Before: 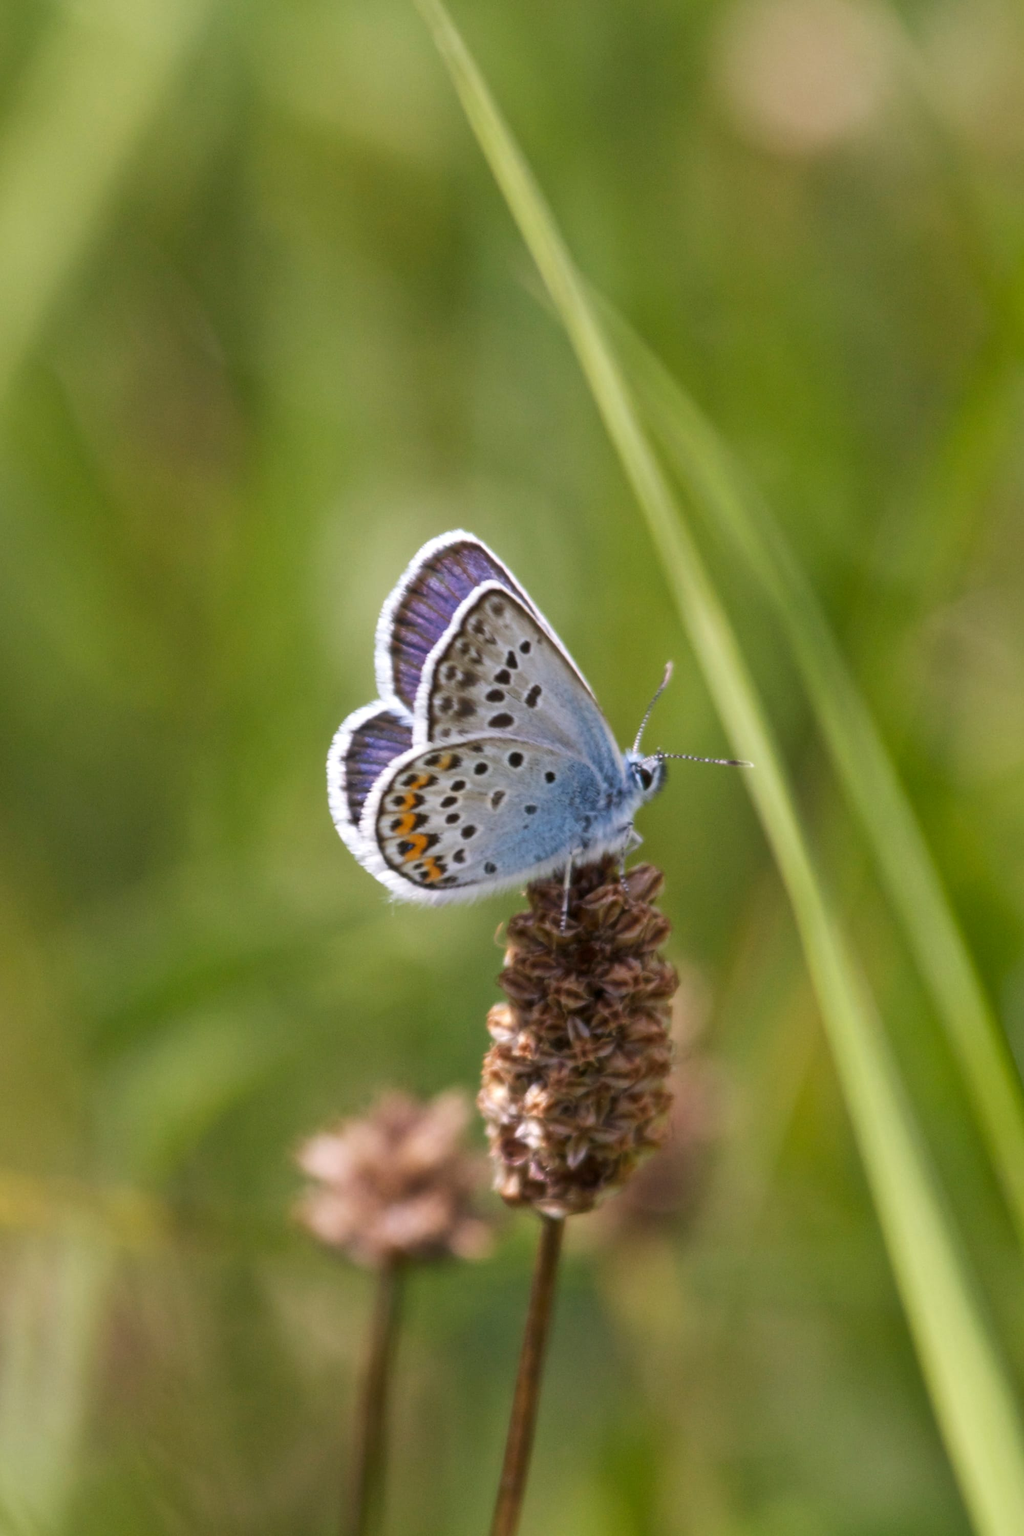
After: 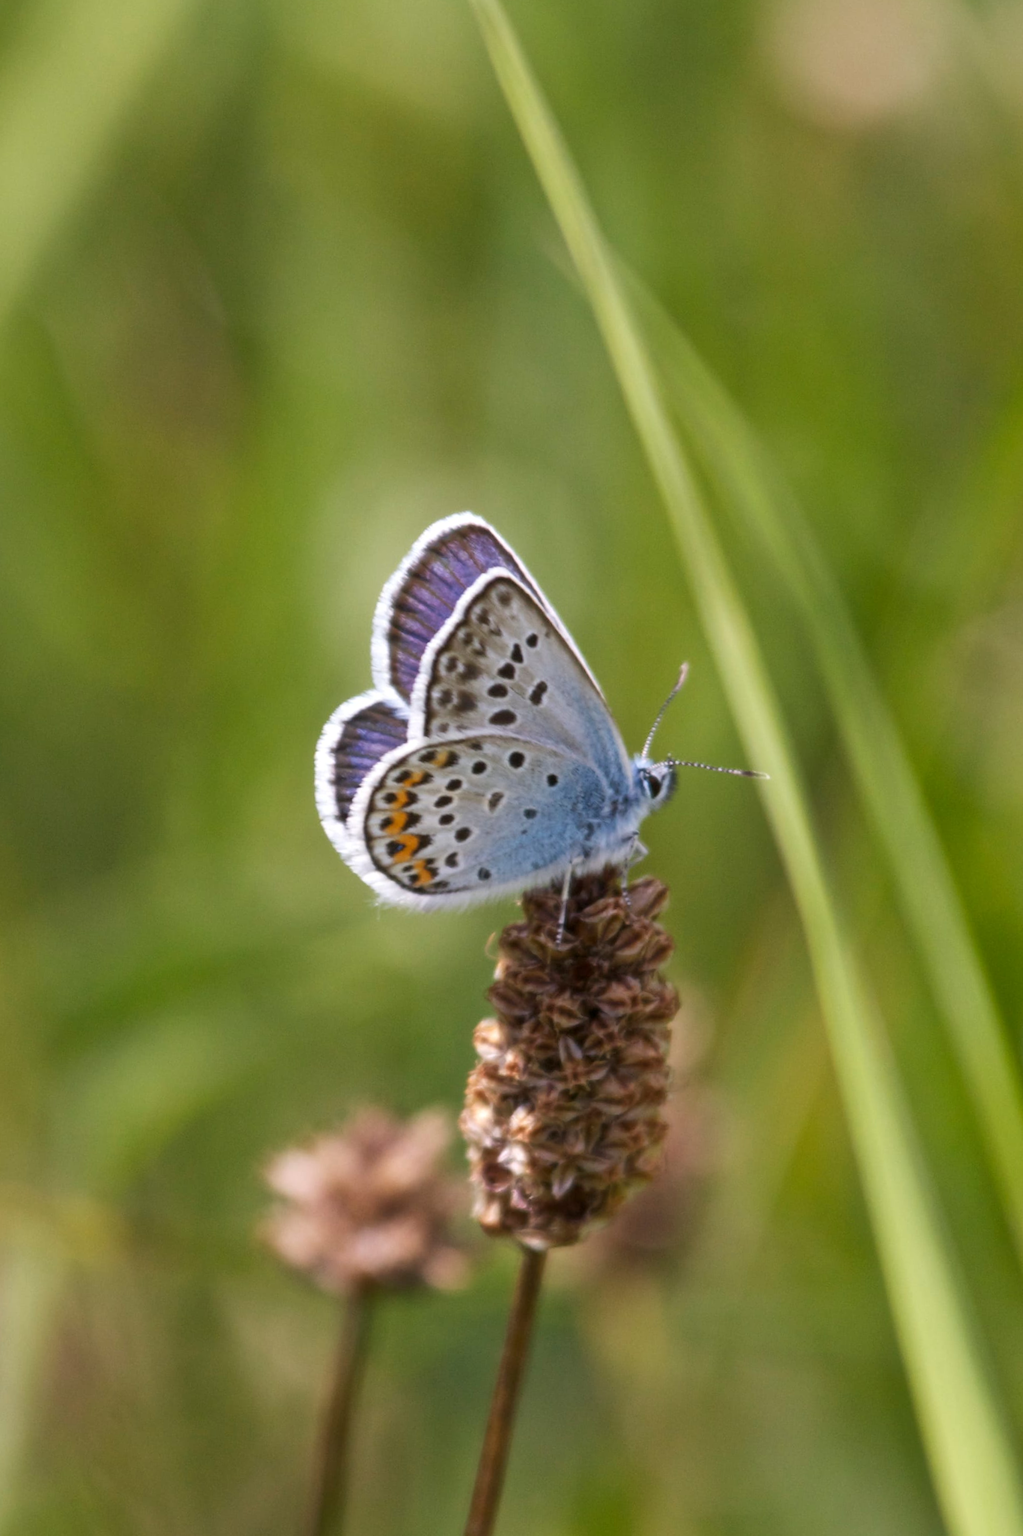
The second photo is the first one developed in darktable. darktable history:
crop and rotate: angle -2.57°
